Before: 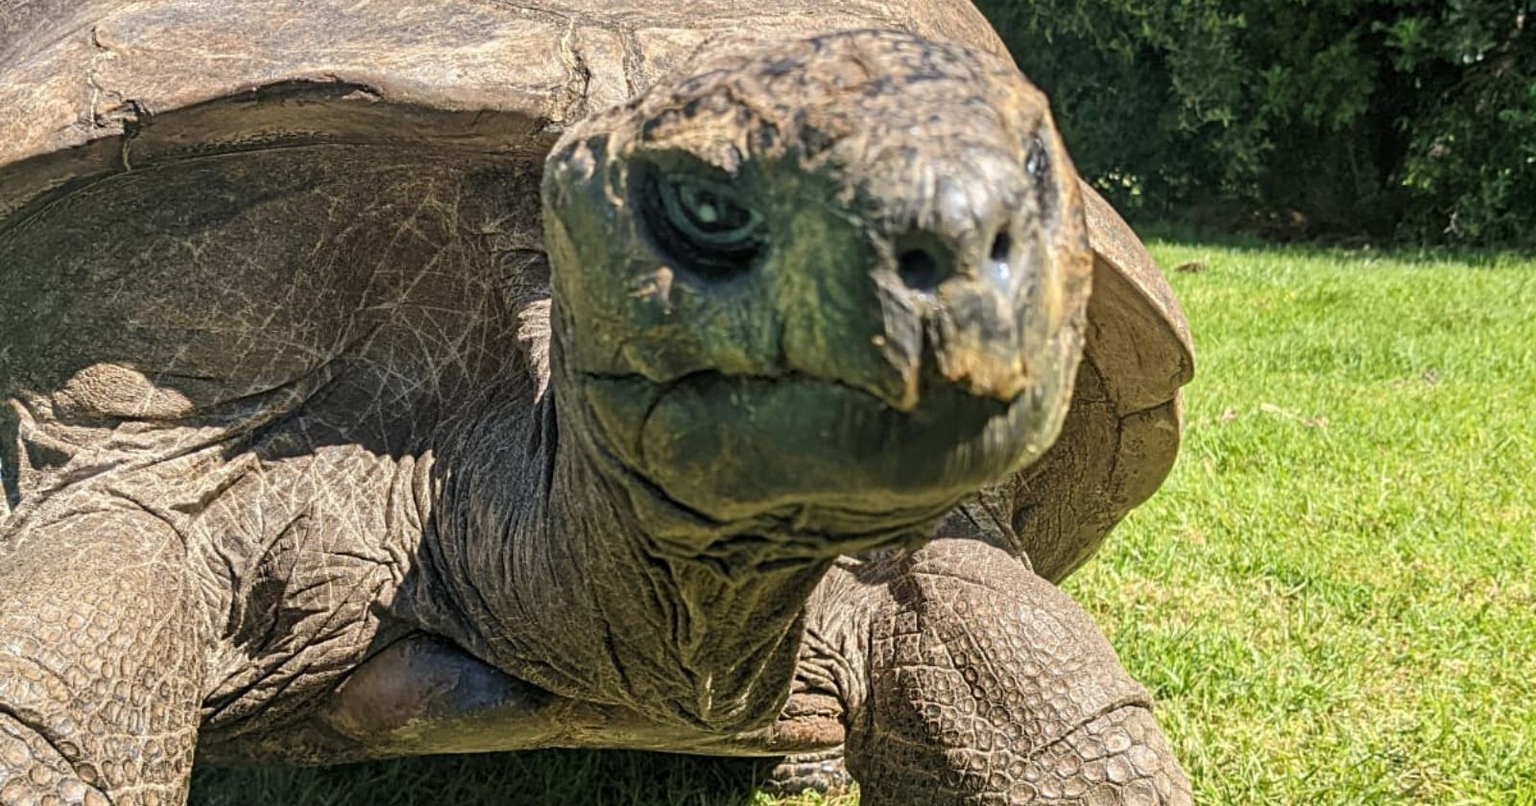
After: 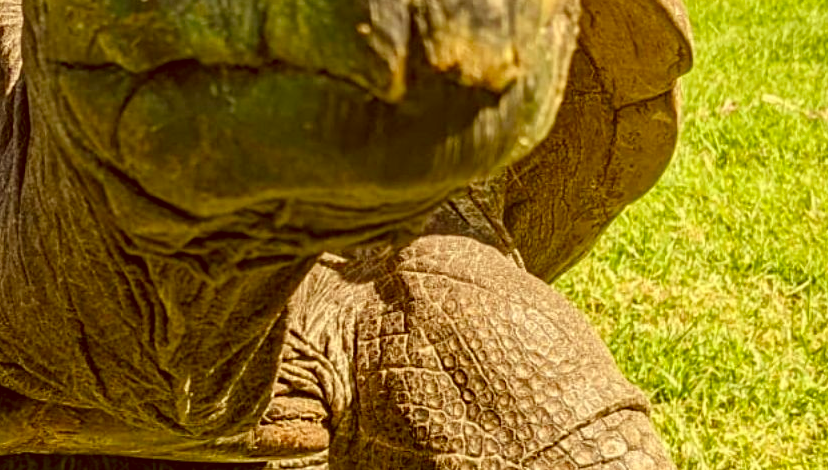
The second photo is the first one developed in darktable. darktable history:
color balance rgb: perceptual saturation grading › global saturation 20%, perceptual saturation grading › highlights -25%, perceptual saturation grading › shadows 50%
crop: left 34.479%, top 38.822%, right 13.718%, bottom 5.172%
color correction: highlights a* 1.12, highlights b* 24.26, shadows a* 15.58, shadows b* 24.26
